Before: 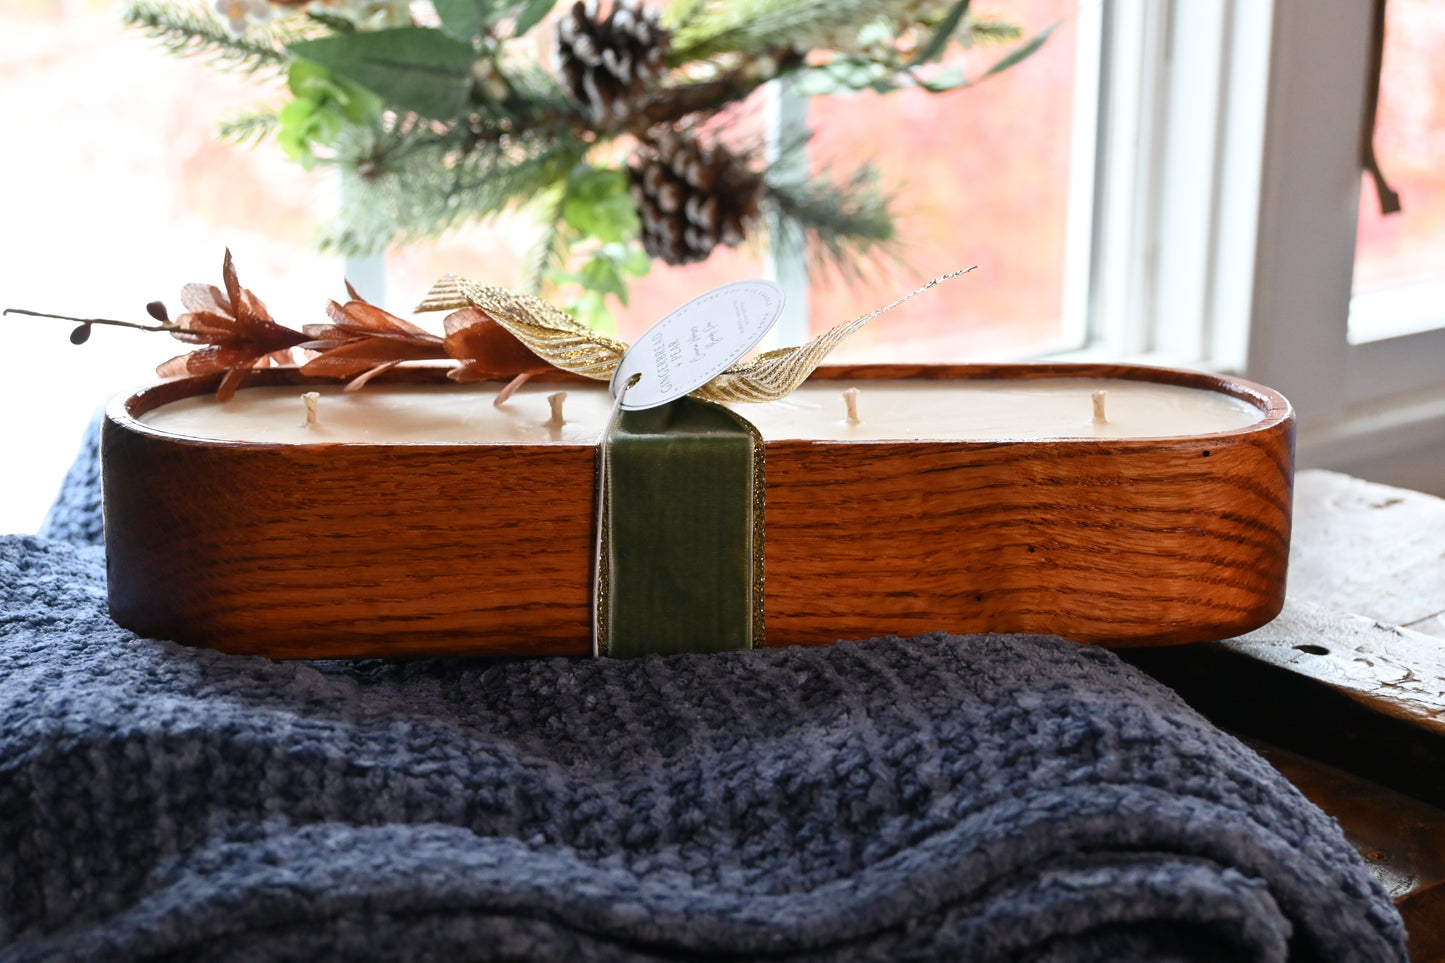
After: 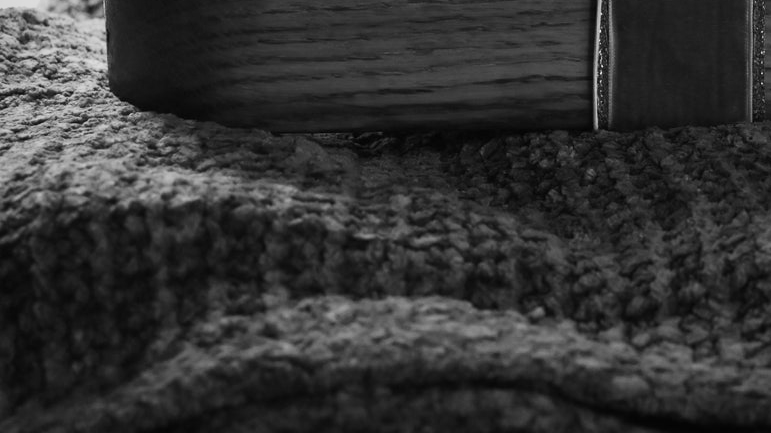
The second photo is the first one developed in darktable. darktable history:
monochrome: a -74.22, b 78.2
crop and rotate: top 54.778%, right 46.61%, bottom 0.159%
vignetting: fall-off radius 93.87%
contrast brightness saturation: contrast 0.15, brightness 0.05
